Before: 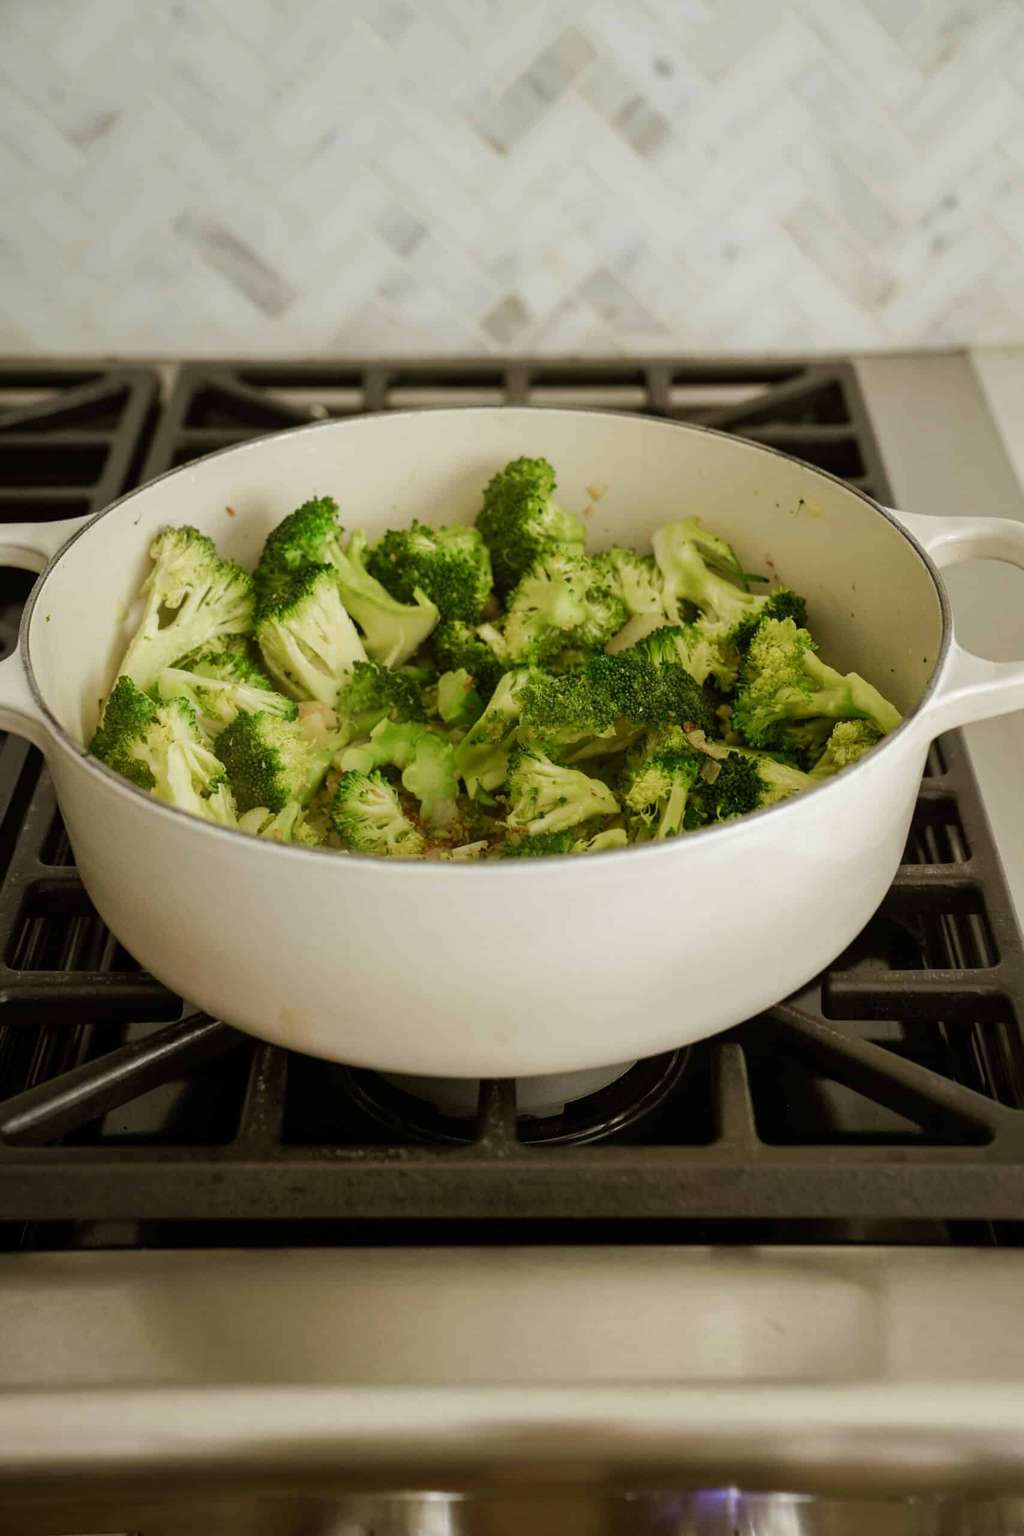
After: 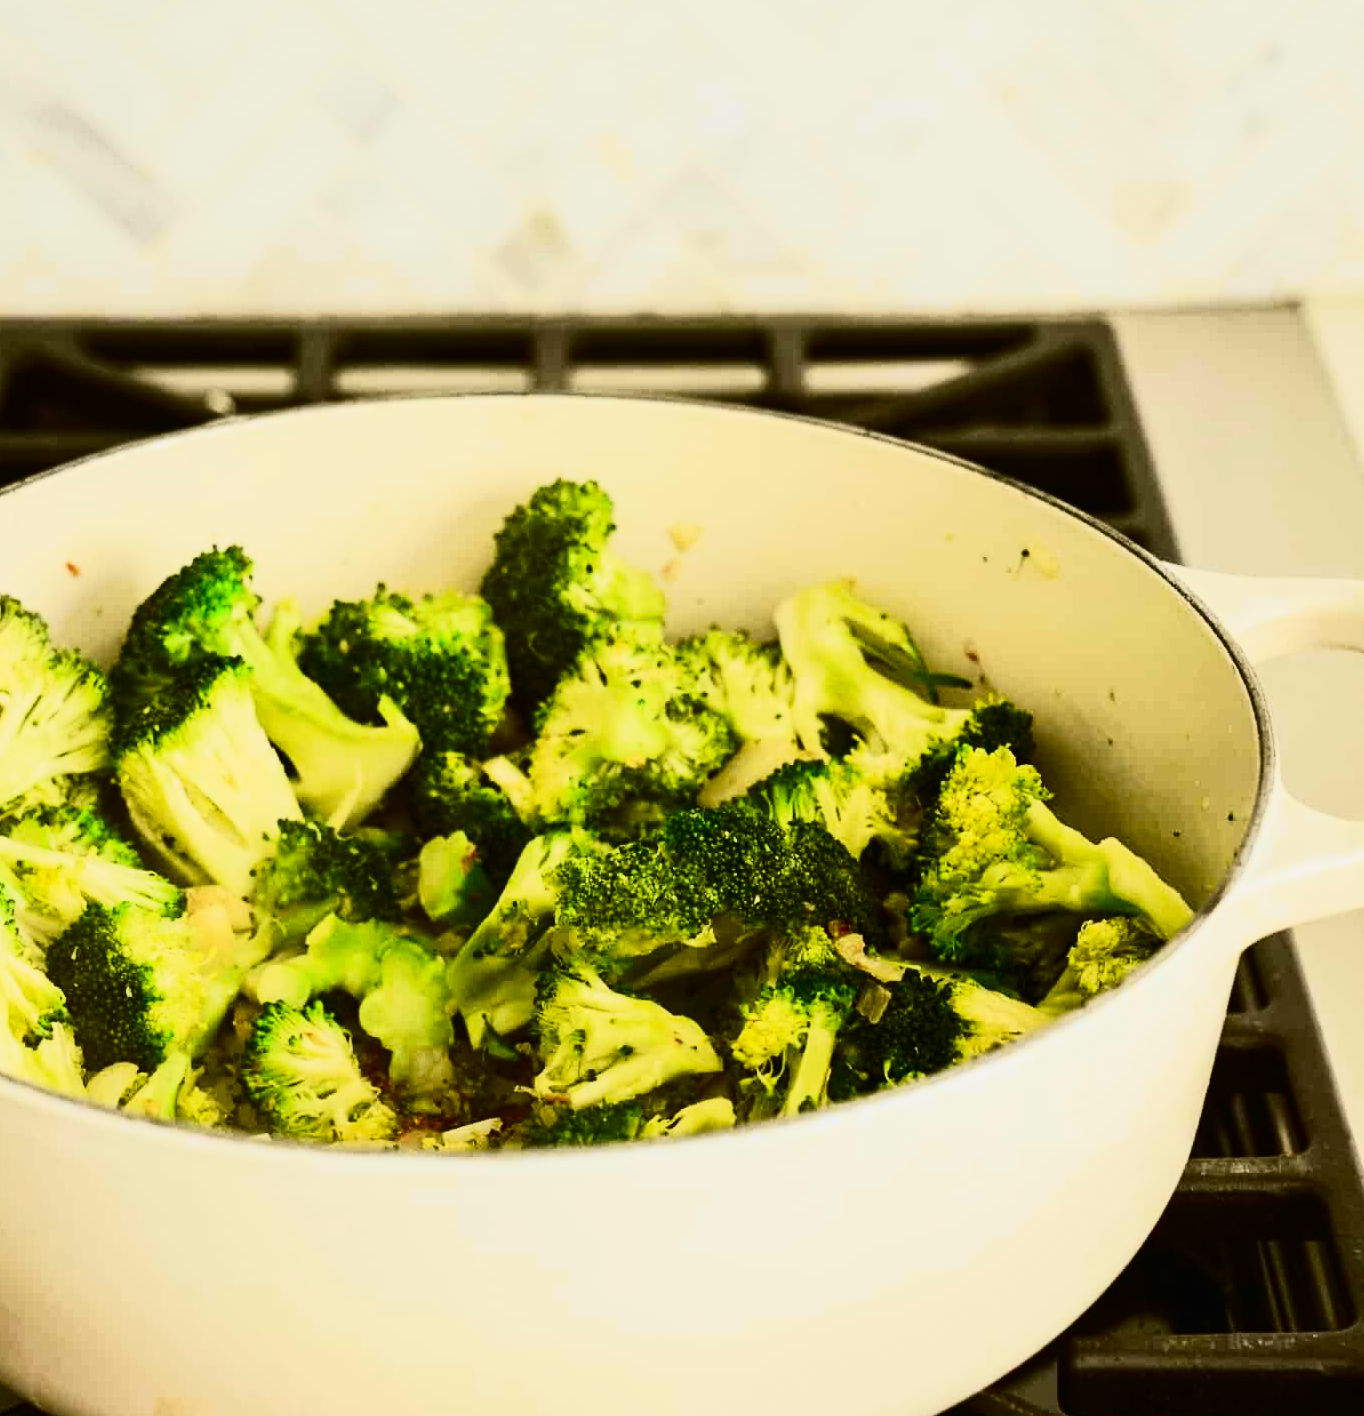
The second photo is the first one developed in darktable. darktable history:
crop: left 18.237%, top 11.068%, right 1.808%, bottom 33.587%
tone curve: curves: ch0 [(0, 0.005) (0.103, 0.081) (0.196, 0.197) (0.391, 0.469) (0.491, 0.585) (0.638, 0.751) (0.822, 0.886) (0.997, 0.959)]; ch1 [(0, 0) (0.172, 0.123) (0.324, 0.253) (0.396, 0.388) (0.474, 0.479) (0.499, 0.498) (0.529, 0.528) (0.579, 0.614) (0.633, 0.677) (0.812, 0.856) (1, 1)]; ch2 [(0, 0) (0.411, 0.424) (0.459, 0.478) (0.5, 0.501) (0.517, 0.526) (0.553, 0.583) (0.609, 0.646) (0.708, 0.768) (0.839, 0.916) (1, 1)], color space Lab, independent channels, preserve colors none
contrast brightness saturation: contrast 0.412, brightness 0.105, saturation 0.211
tone equalizer: mask exposure compensation -0.498 EV
